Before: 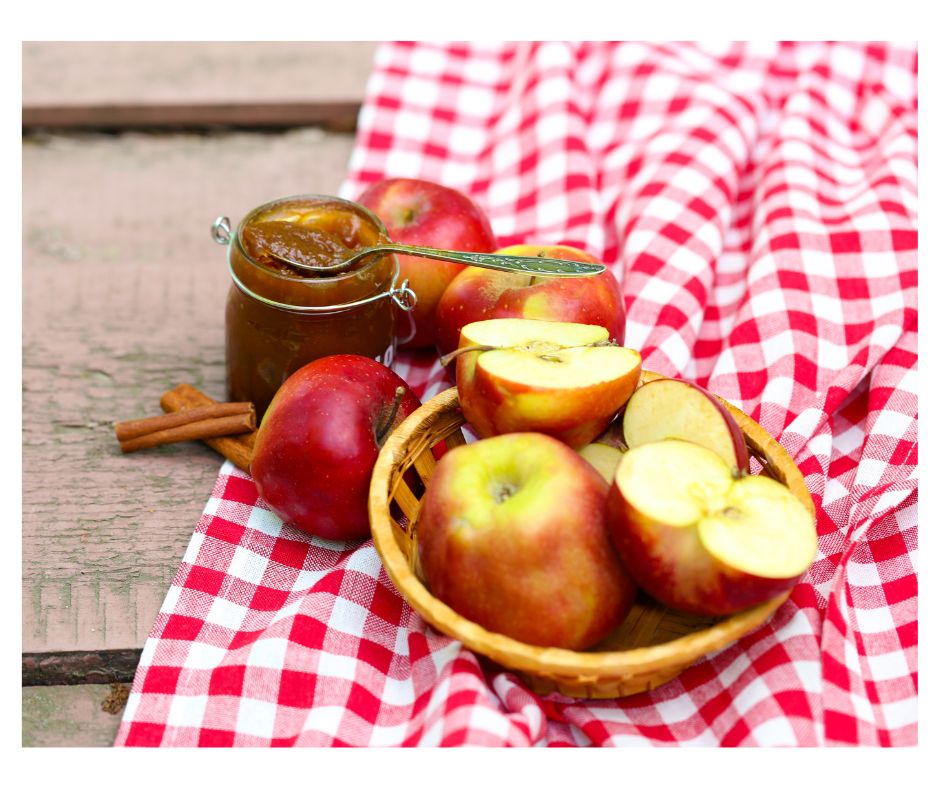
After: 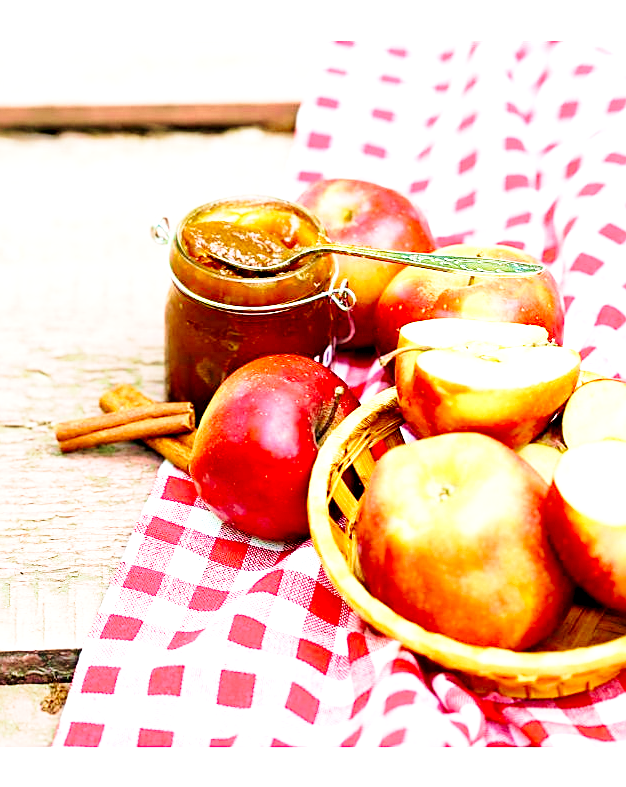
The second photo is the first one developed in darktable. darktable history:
contrast brightness saturation: saturation -0.05
base curve: curves: ch0 [(0, 0) (0.028, 0.03) (0.121, 0.232) (0.46, 0.748) (0.859, 0.968) (1, 1)], preserve colors none
velvia: strength 67.07%, mid-tones bias 0.972
sharpen: on, module defaults
exposure: black level correction 0.008, exposure 0.979 EV, compensate highlight preservation false
crop and rotate: left 6.617%, right 26.717%
